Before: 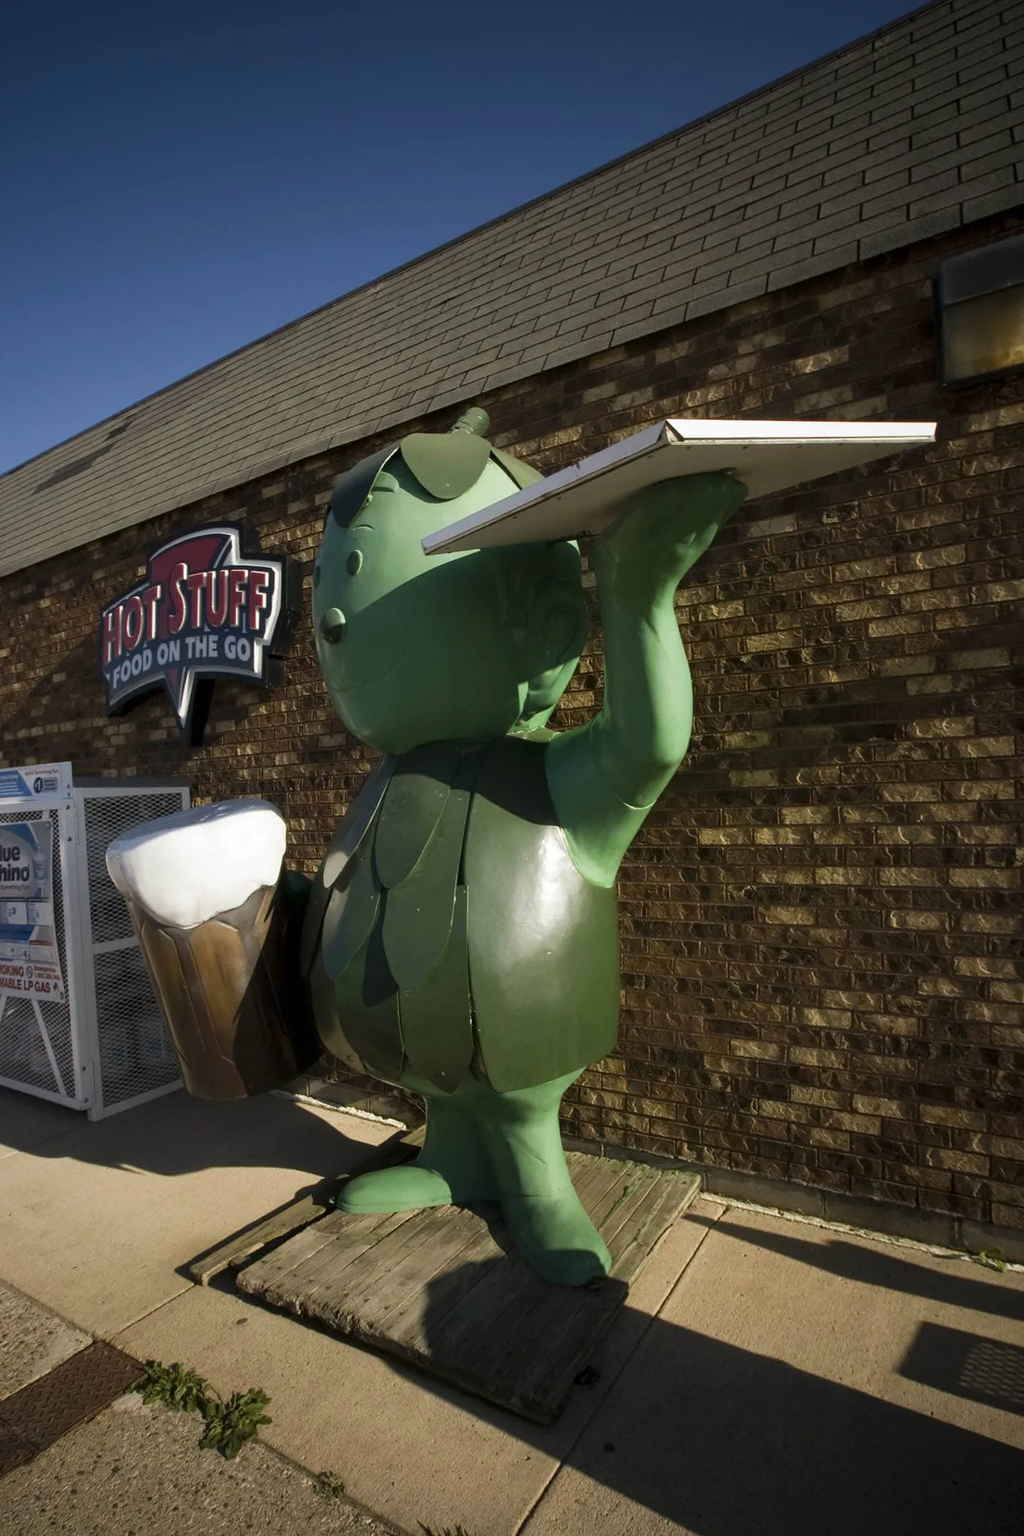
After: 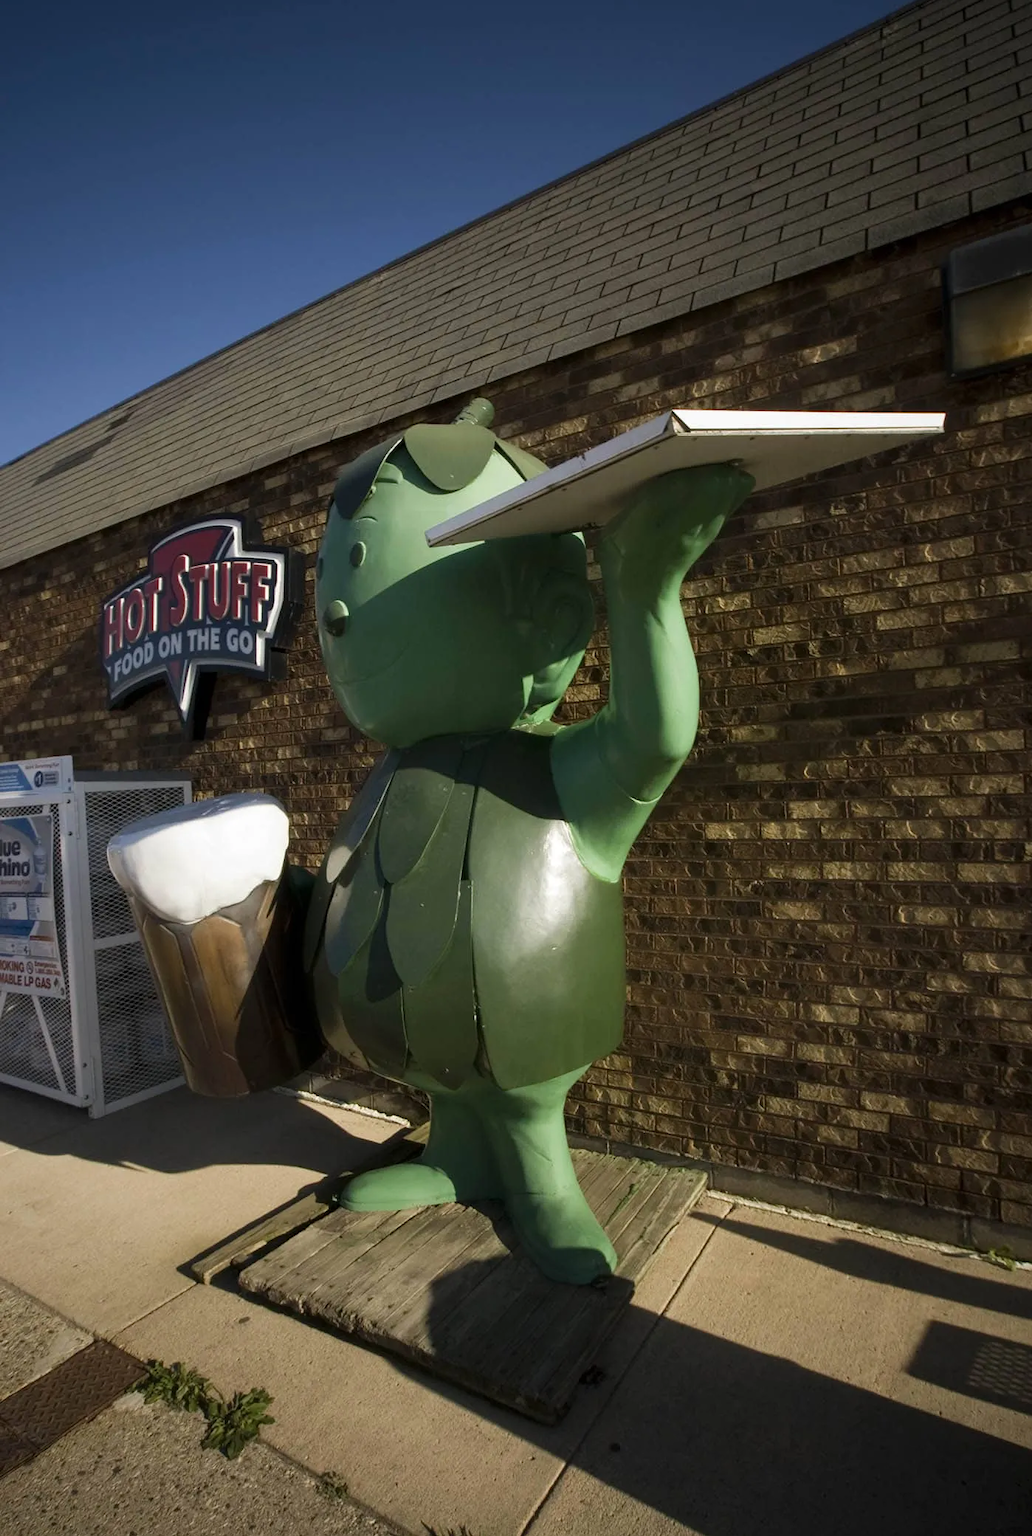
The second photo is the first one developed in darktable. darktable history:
crop: top 0.867%, right 0.069%
